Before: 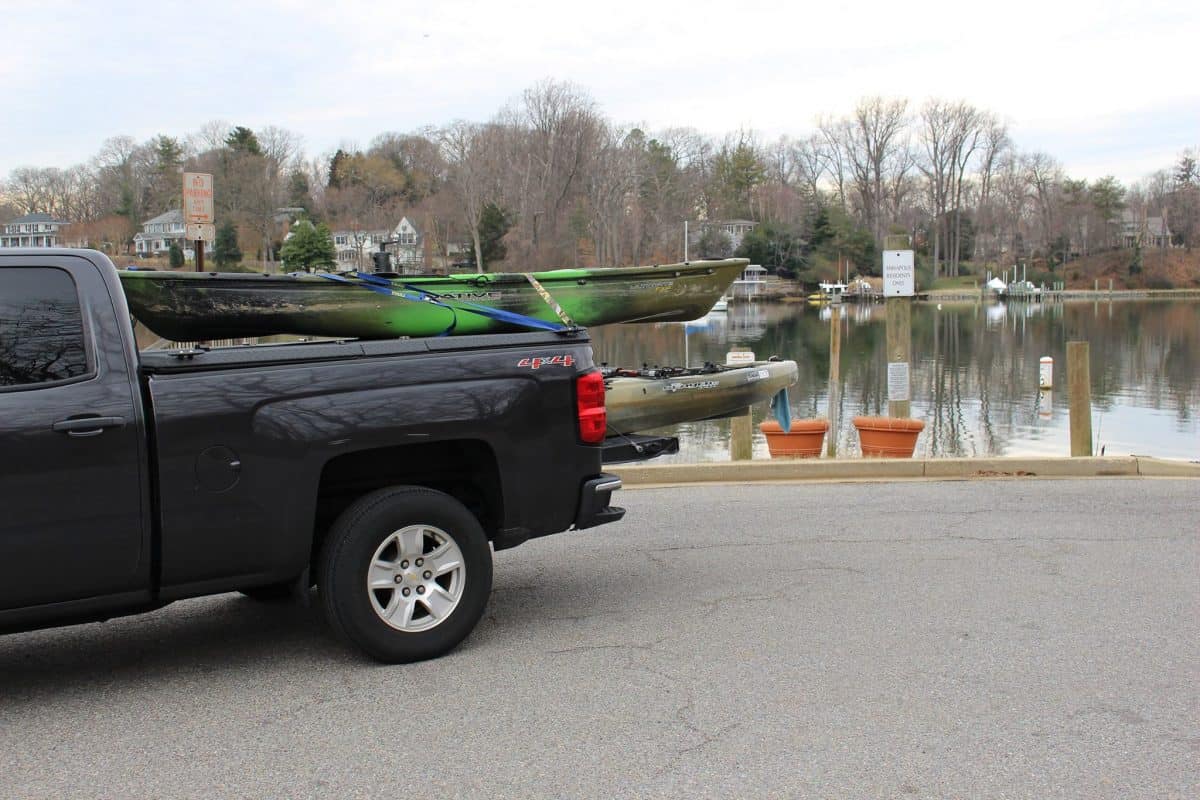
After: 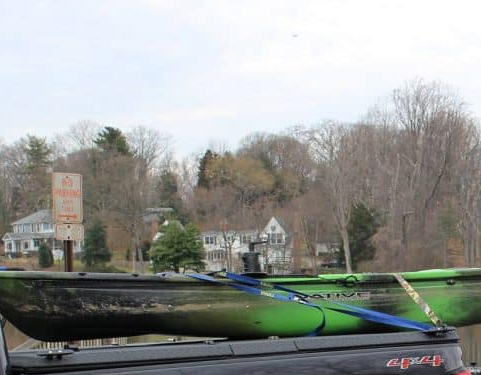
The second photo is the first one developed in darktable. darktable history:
crop and rotate: left 10.998%, top 0.055%, right 48.881%, bottom 53.042%
